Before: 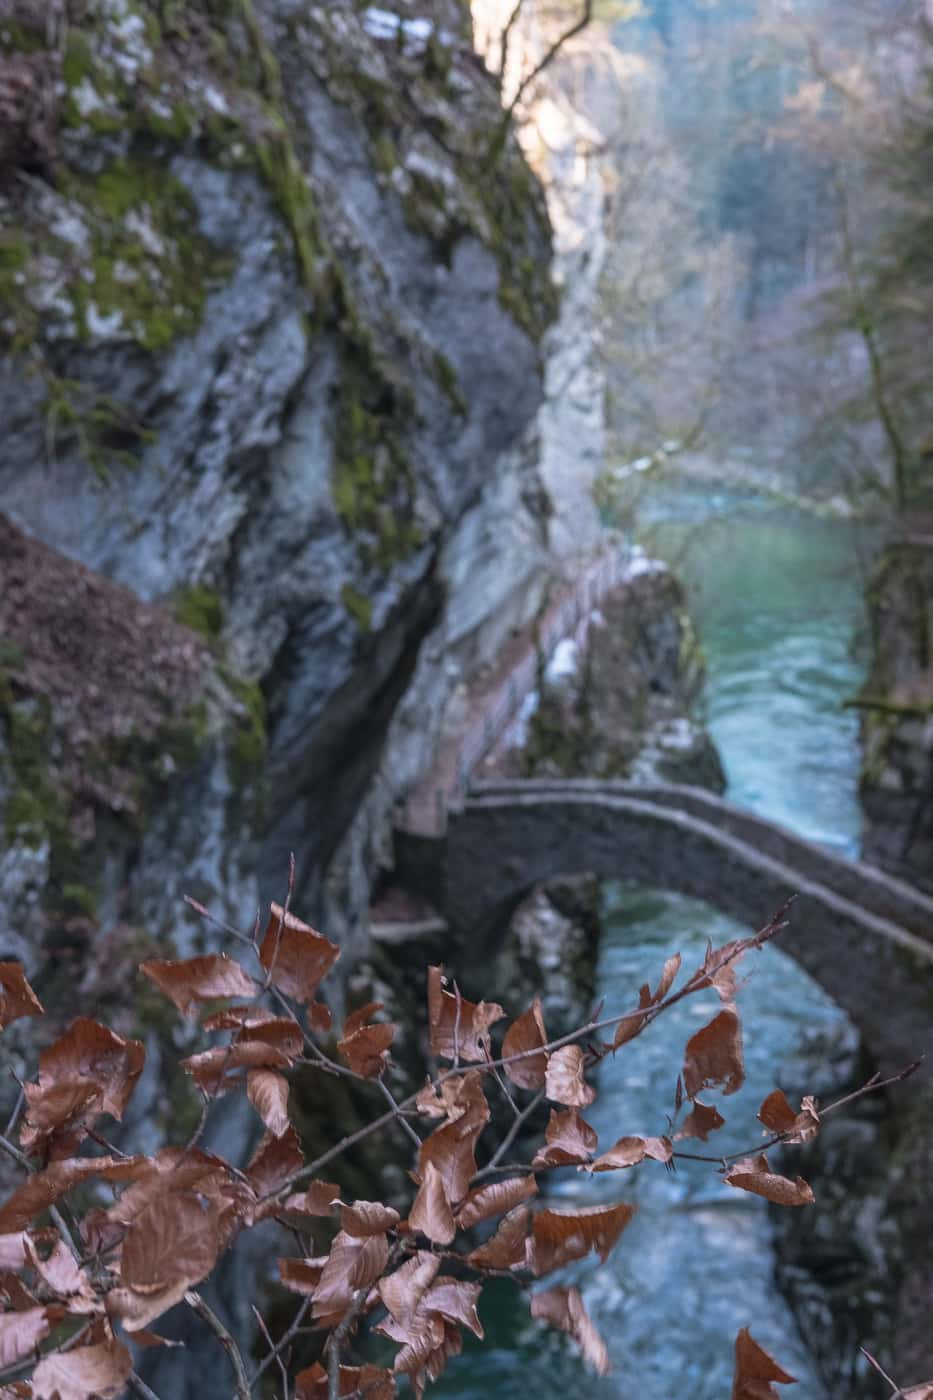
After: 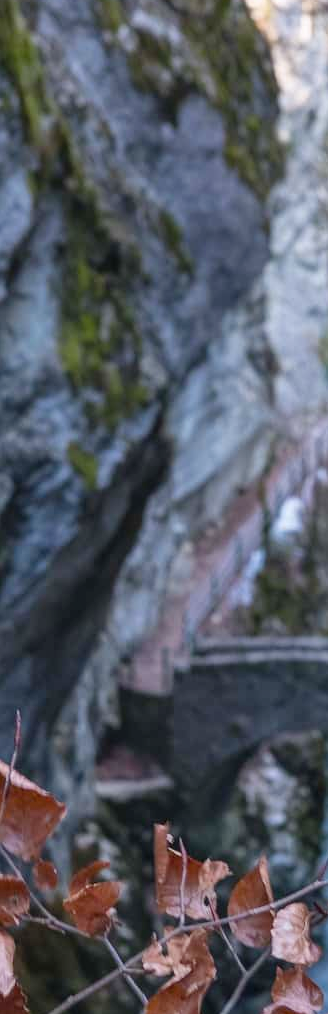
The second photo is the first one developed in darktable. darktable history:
color balance rgb: perceptual saturation grading › global saturation 20%, perceptual saturation grading › highlights -25%, perceptual saturation grading › shadows 25%
crop and rotate: left 29.476%, top 10.214%, right 35.32%, bottom 17.333%
shadows and highlights: low approximation 0.01, soften with gaussian
